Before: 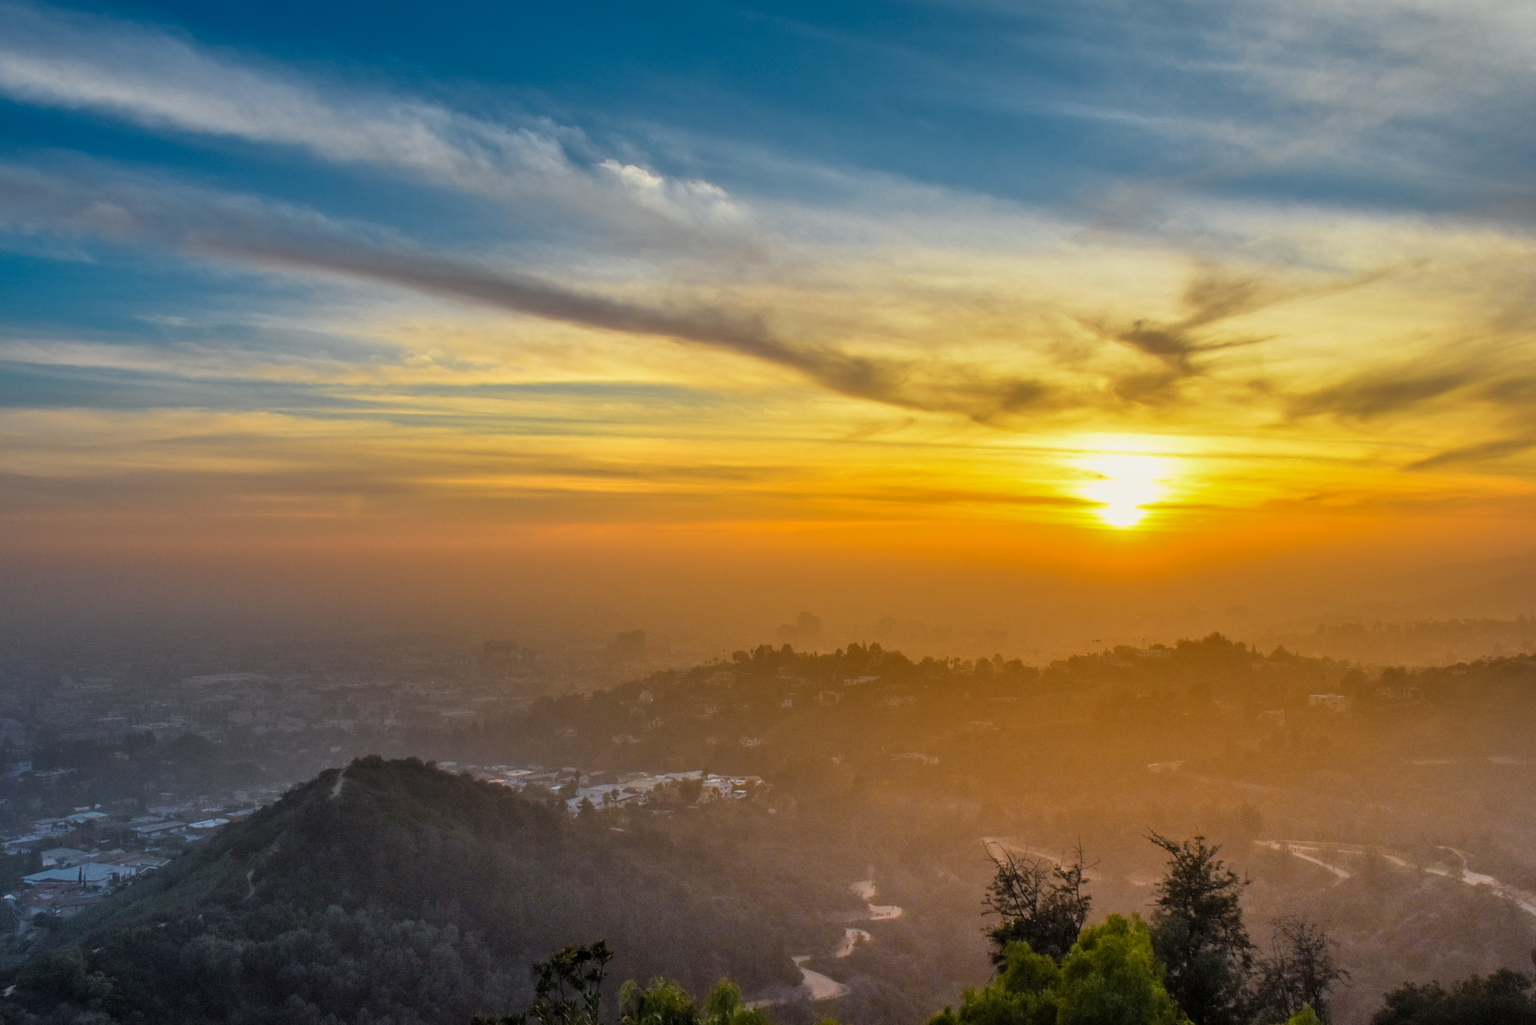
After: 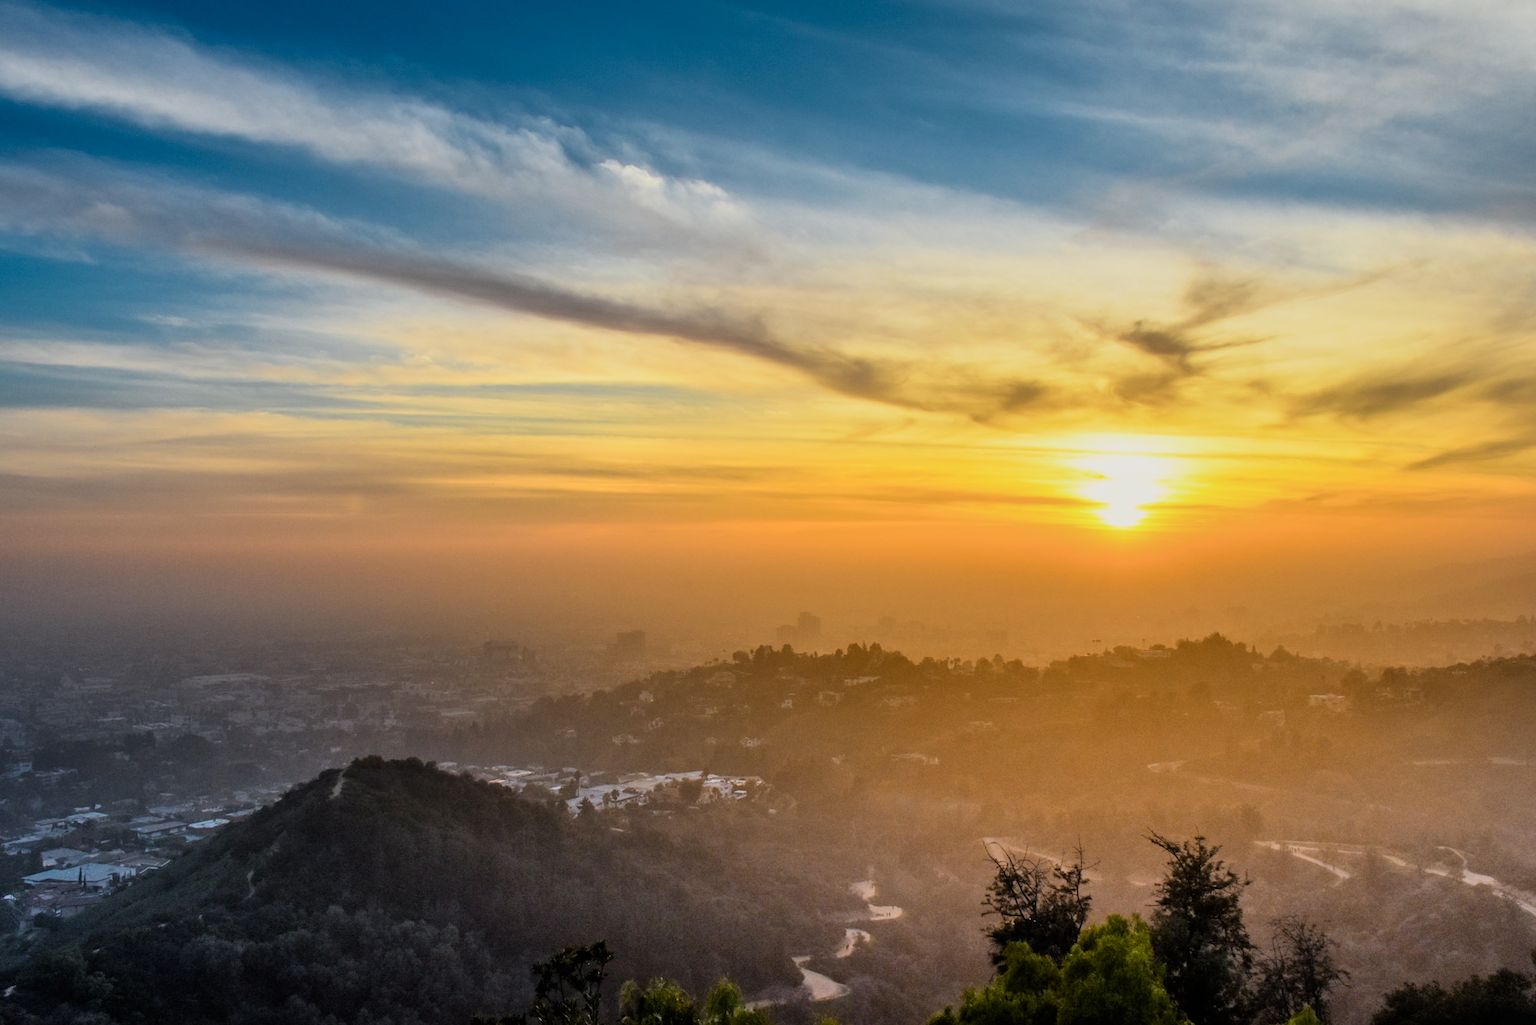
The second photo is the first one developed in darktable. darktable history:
filmic rgb: black relative exposure -7.65 EV, white relative exposure 4.56 EV, hardness 3.61
contrast brightness saturation: contrast 0.24, brightness 0.09
